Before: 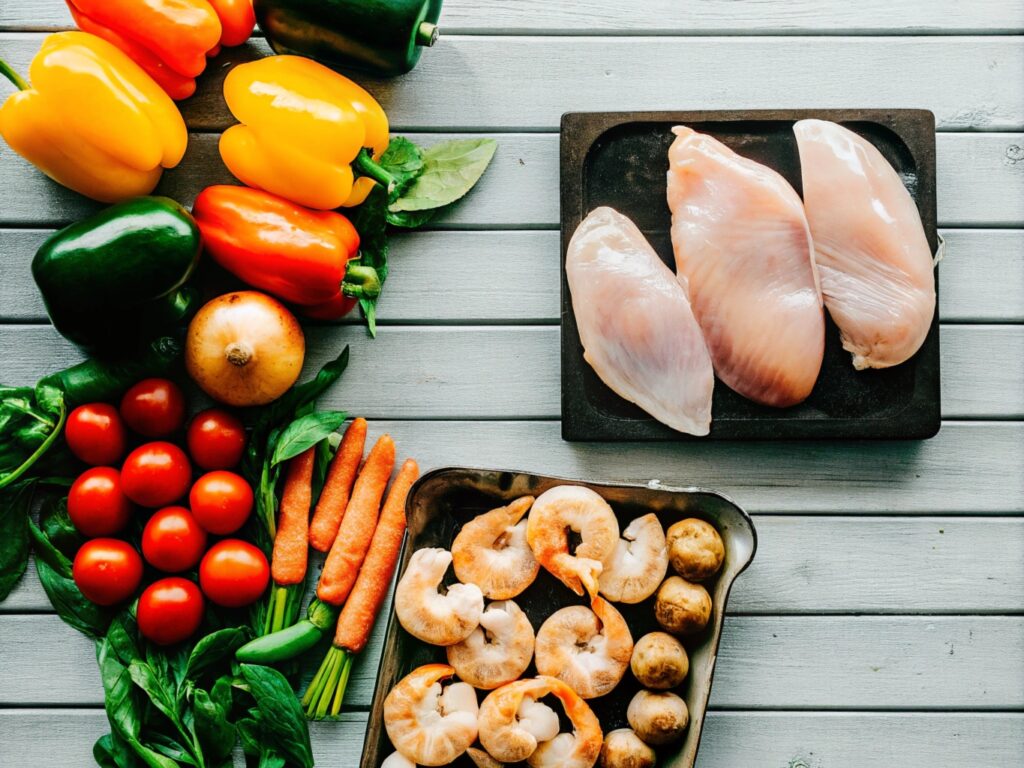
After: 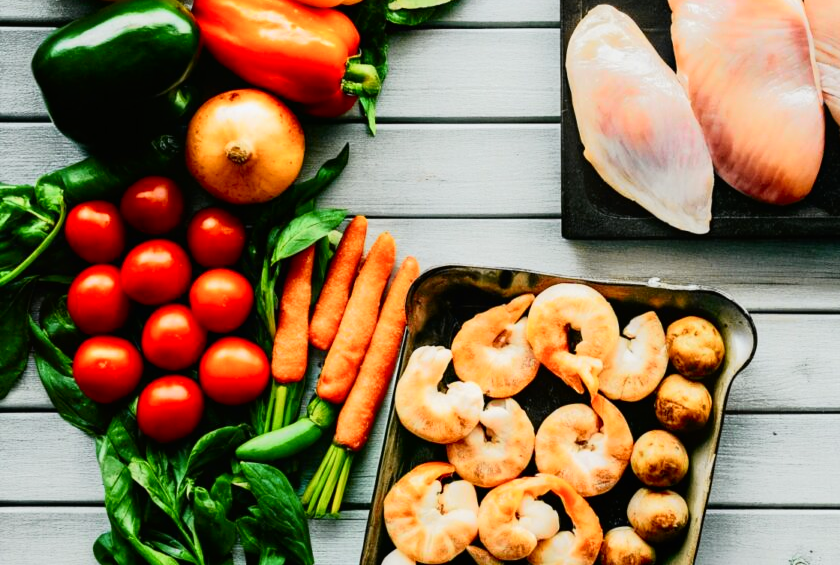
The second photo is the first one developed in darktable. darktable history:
crop: top 26.421%, right 17.956%
tone curve: curves: ch0 [(0, 0.006) (0.037, 0.022) (0.123, 0.105) (0.19, 0.173) (0.277, 0.279) (0.474, 0.517) (0.597, 0.662) (0.687, 0.774) (0.855, 0.891) (1, 0.982)]; ch1 [(0, 0) (0.243, 0.245) (0.422, 0.415) (0.493, 0.495) (0.508, 0.503) (0.544, 0.552) (0.557, 0.582) (0.626, 0.672) (0.694, 0.732) (1, 1)]; ch2 [(0, 0) (0.249, 0.216) (0.356, 0.329) (0.424, 0.442) (0.476, 0.483) (0.498, 0.5) (0.517, 0.519) (0.532, 0.539) (0.562, 0.596) (0.614, 0.662) (0.706, 0.757) (0.808, 0.809) (0.991, 0.968)], color space Lab, independent channels, preserve colors none
